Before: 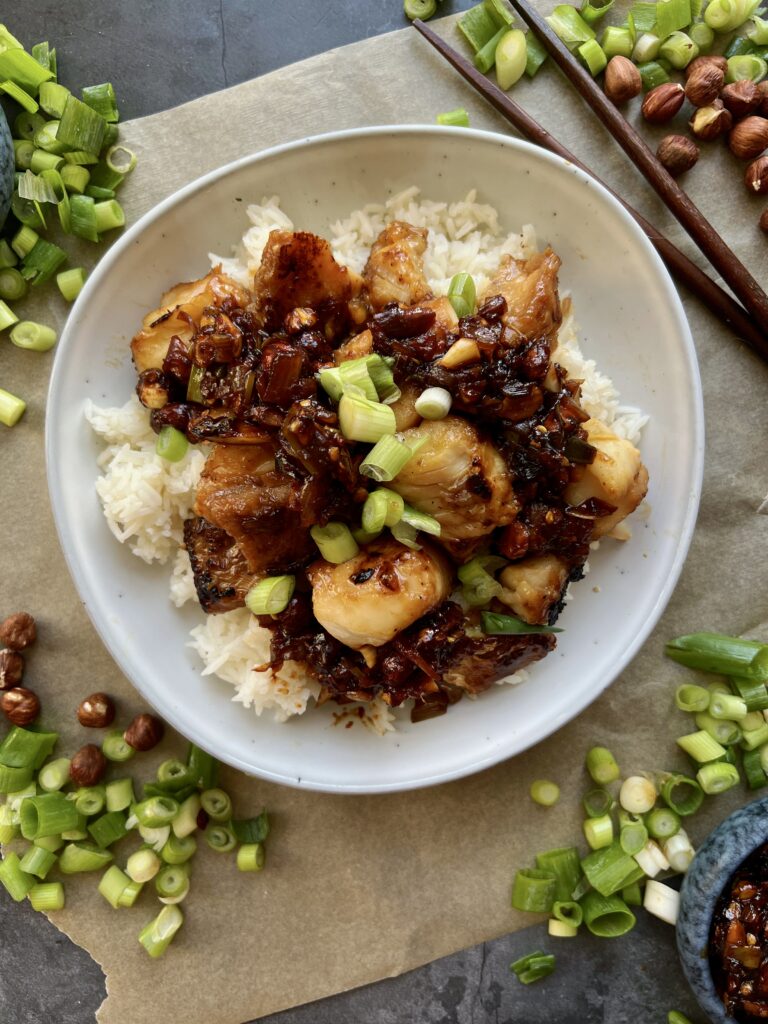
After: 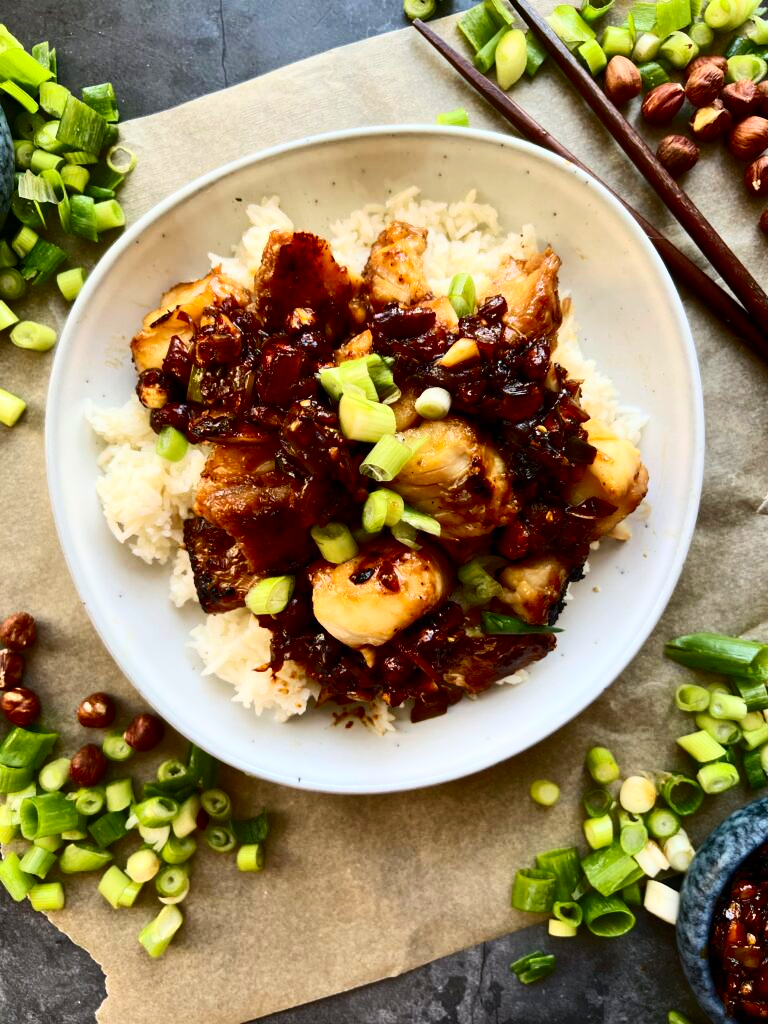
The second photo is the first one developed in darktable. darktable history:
contrast brightness saturation: contrast 0.4, brightness 0.103, saturation 0.215
